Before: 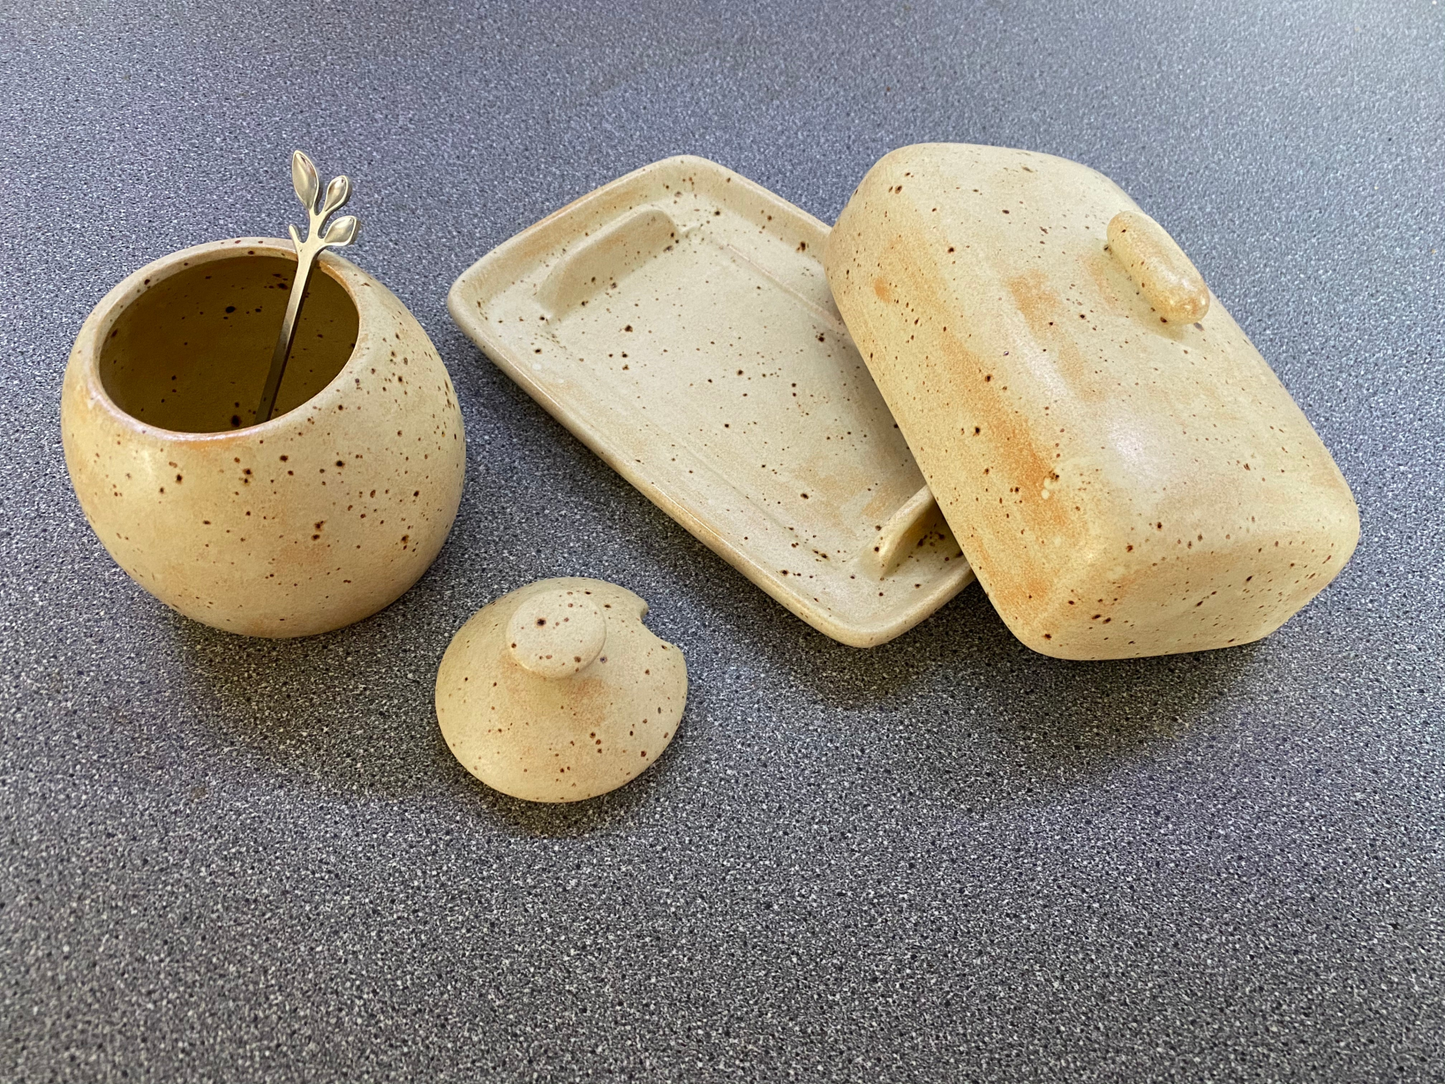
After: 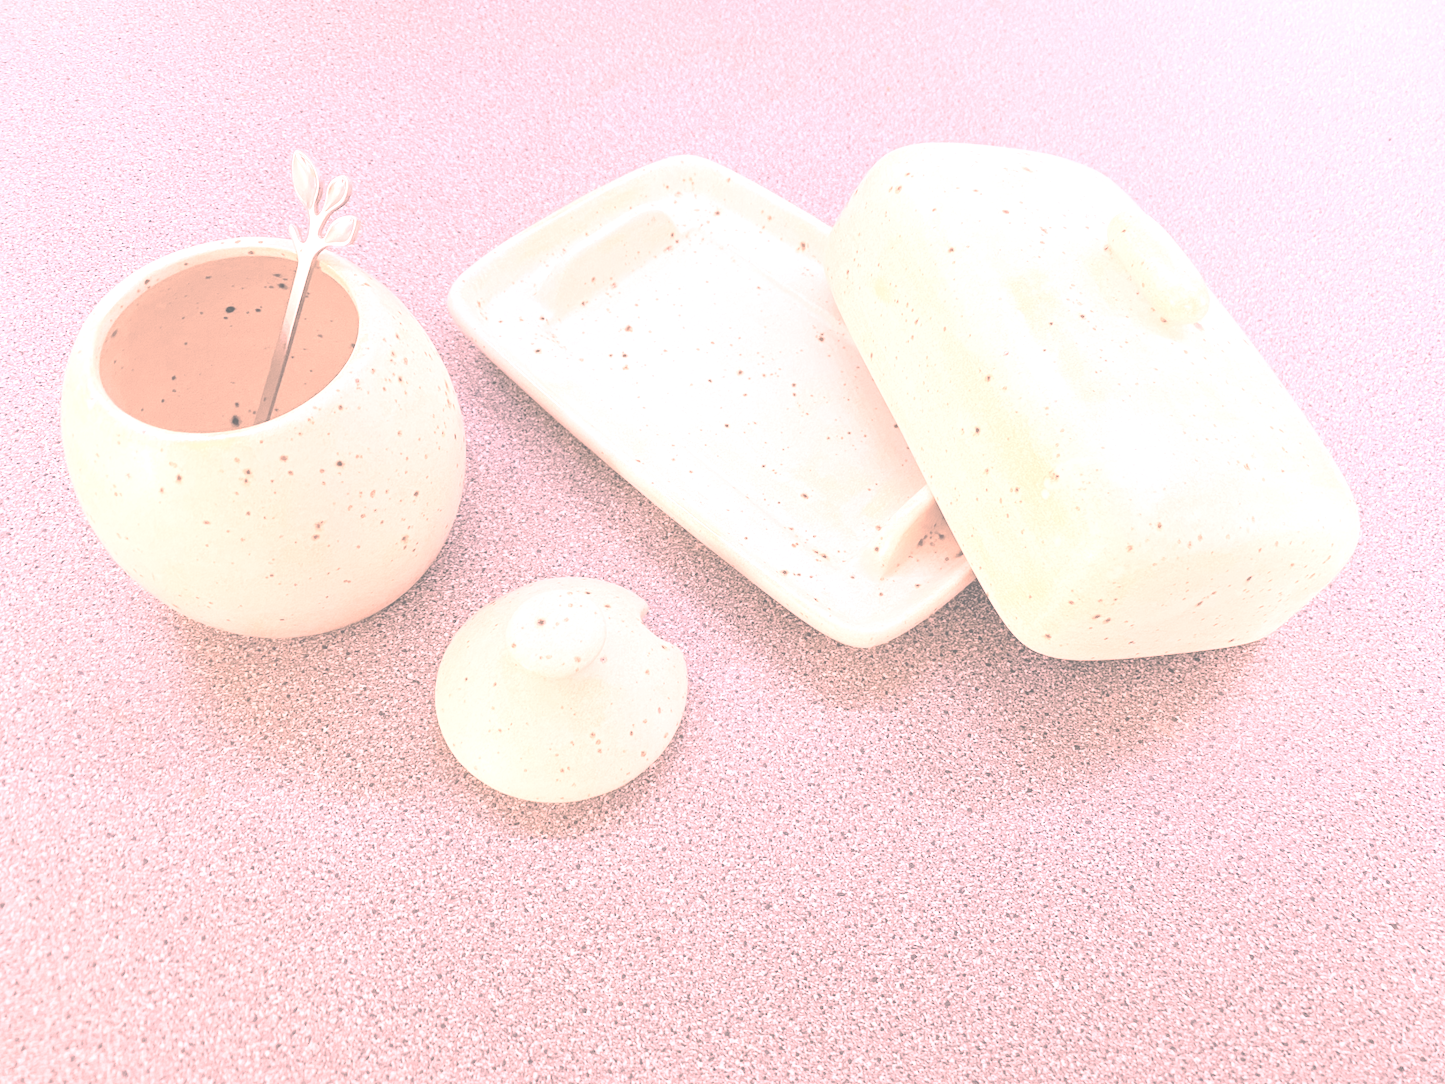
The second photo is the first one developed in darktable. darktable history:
white balance: red 4.26, blue 1.802
contrast brightness saturation: contrast -0.32, brightness 0.75, saturation -0.78
